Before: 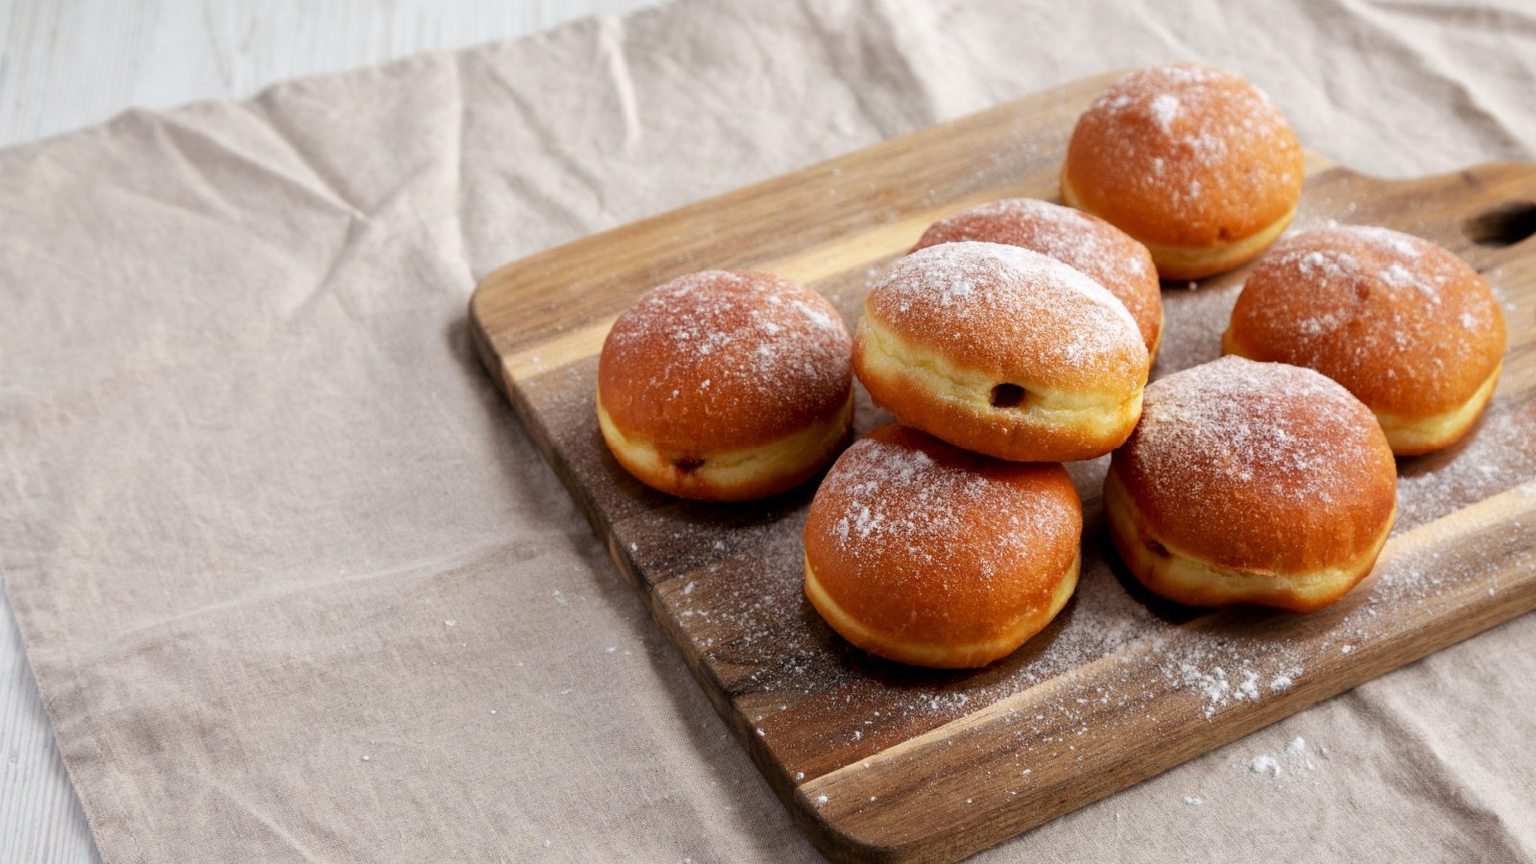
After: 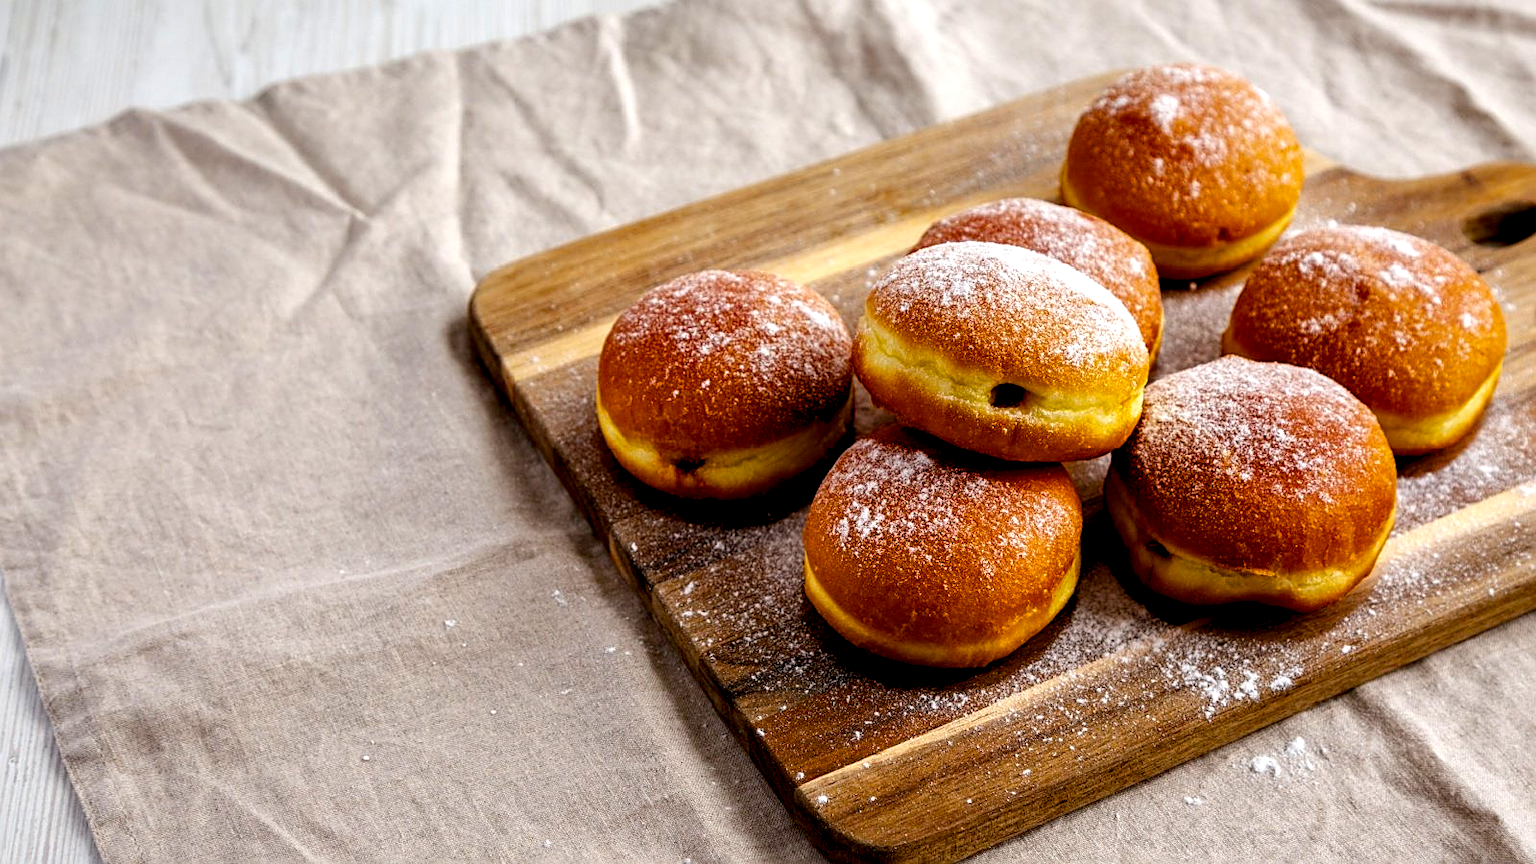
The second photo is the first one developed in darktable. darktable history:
sharpen: on, module defaults
color balance rgb: shadows lift › chroma 0.764%, shadows lift › hue 111.05°, perceptual saturation grading › global saturation 36.496%, perceptual saturation grading › shadows 35.48%, global vibrance 14.237%
local contrast: highlights 60%, shadows 59%, detail 160%
